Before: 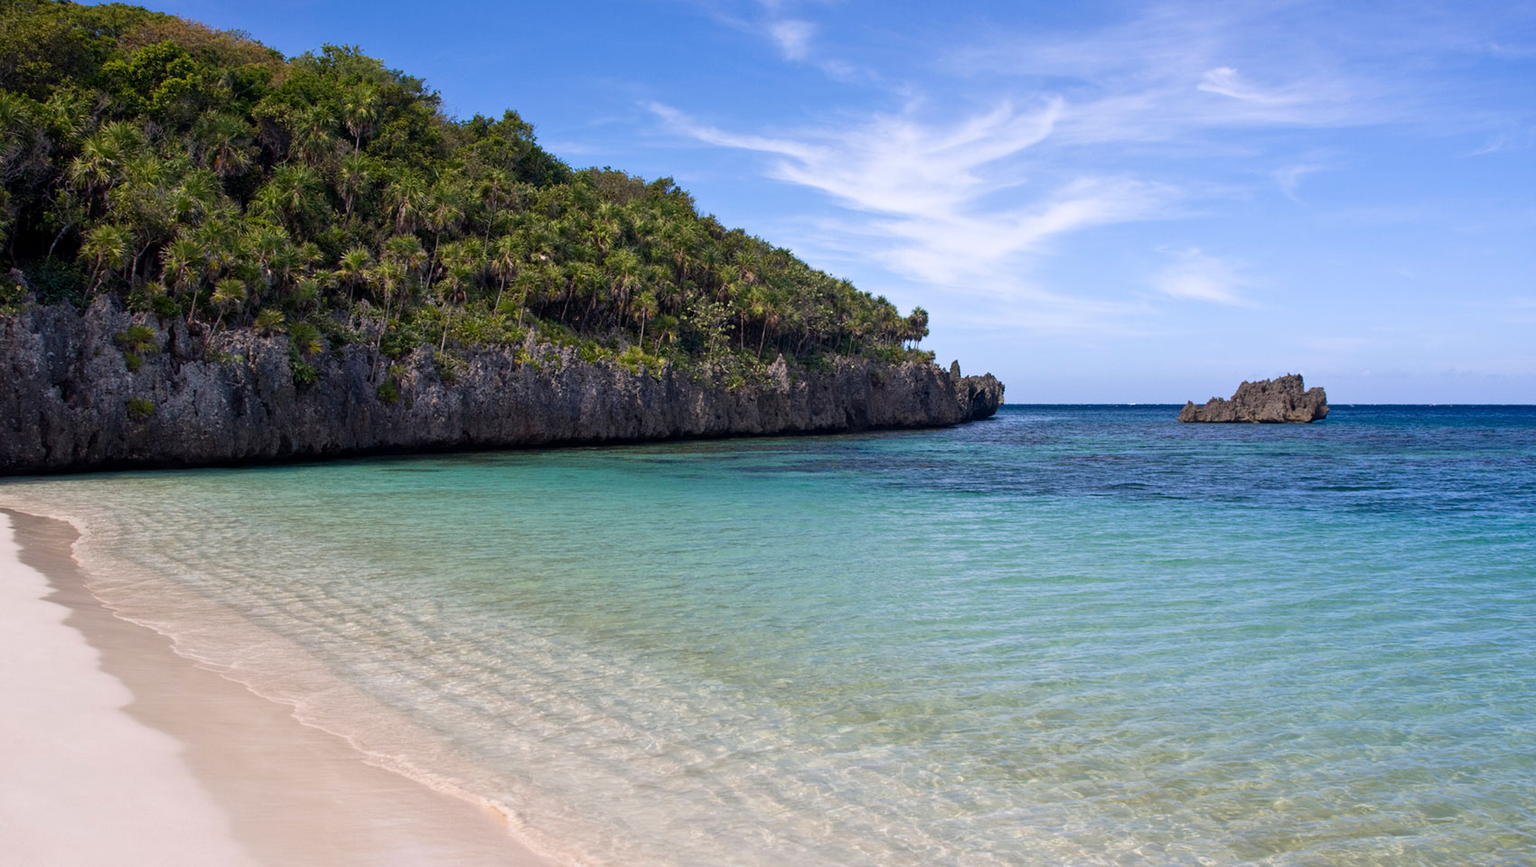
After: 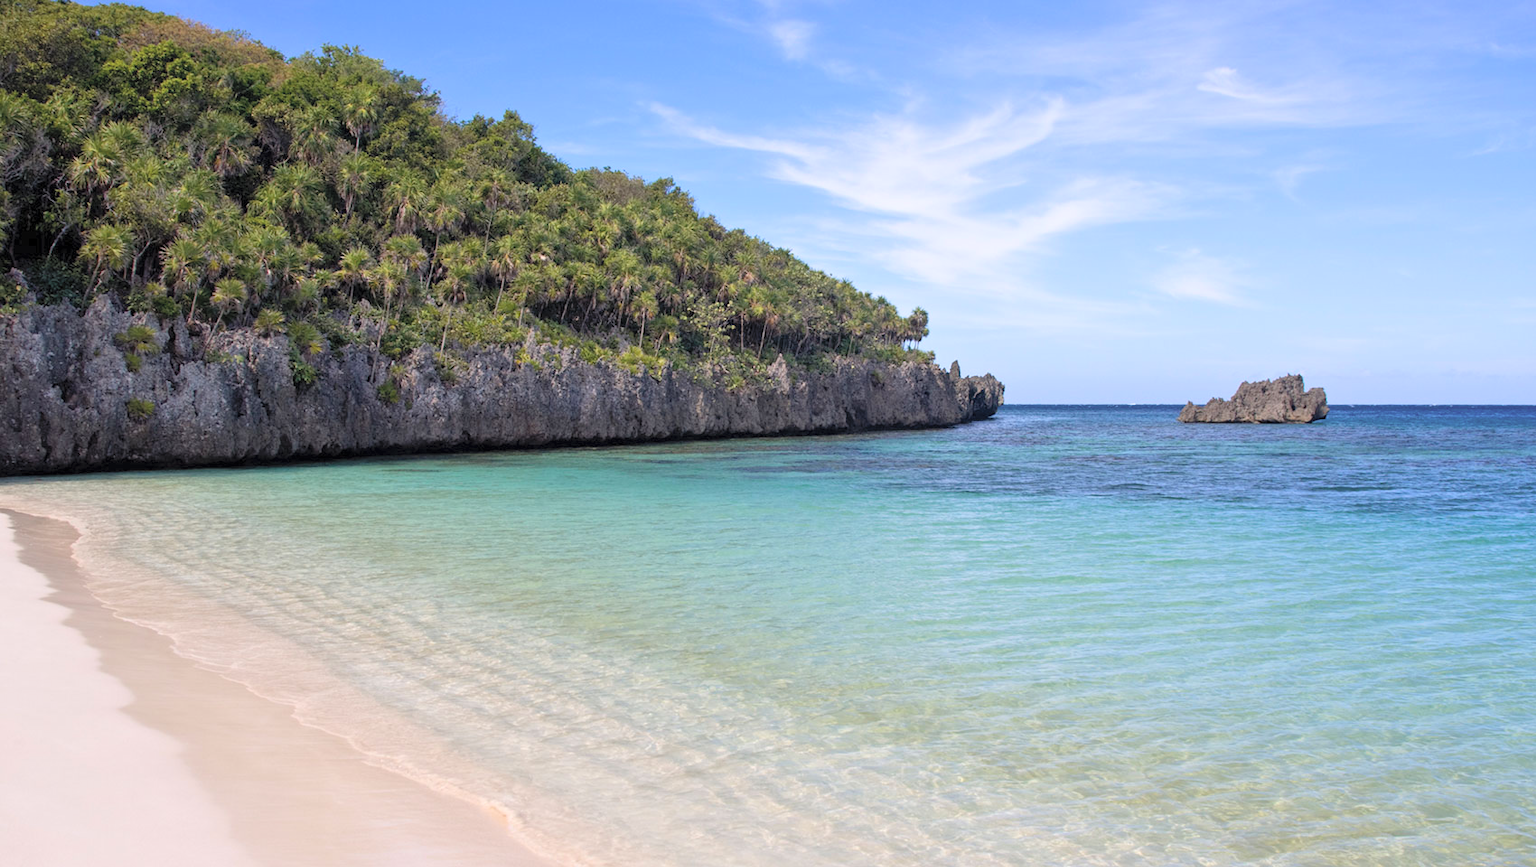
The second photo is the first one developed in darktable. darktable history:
contrast brightness saturation: brightness 0.28
tone equalizer: on, module defaults
